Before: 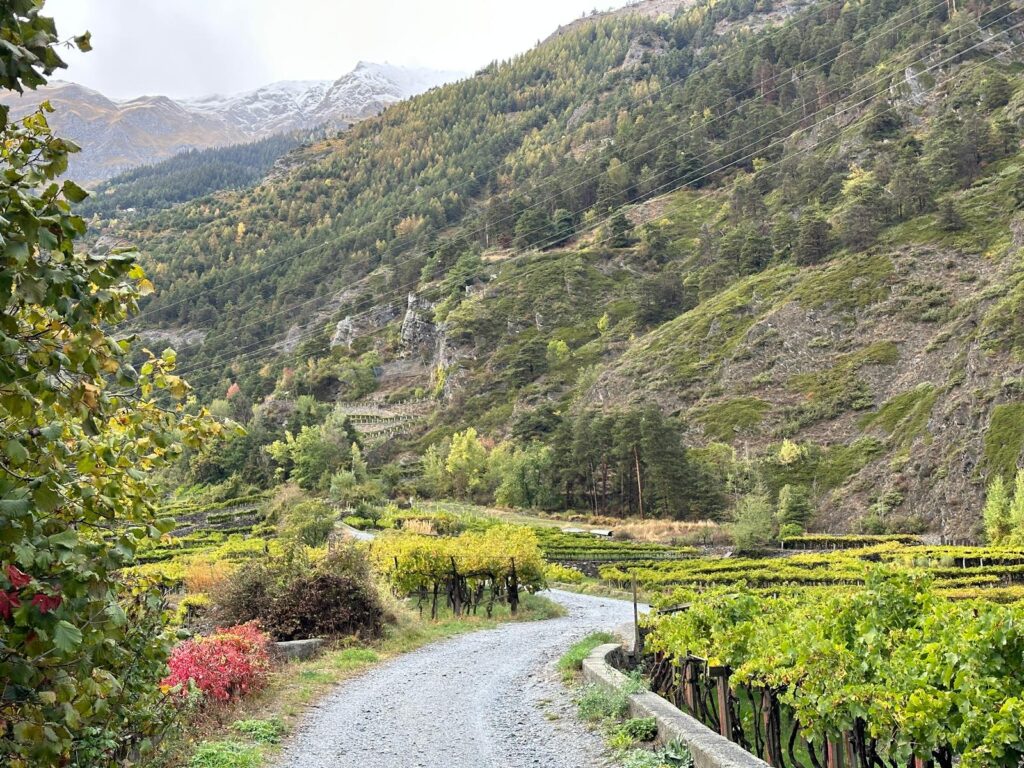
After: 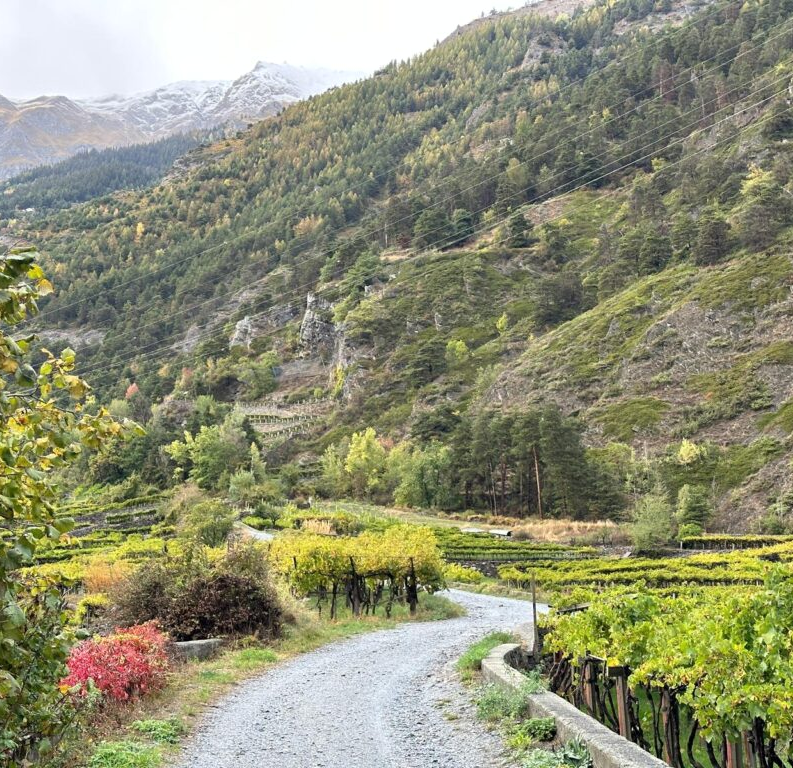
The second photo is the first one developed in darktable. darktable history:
exposure: compensate highlight preservation false
shadows and highlights: shadows 13.79, white point adjustment 1.2, highlights -0.378, soften with gaussian
crop: left 9.896%, right 12.586%
